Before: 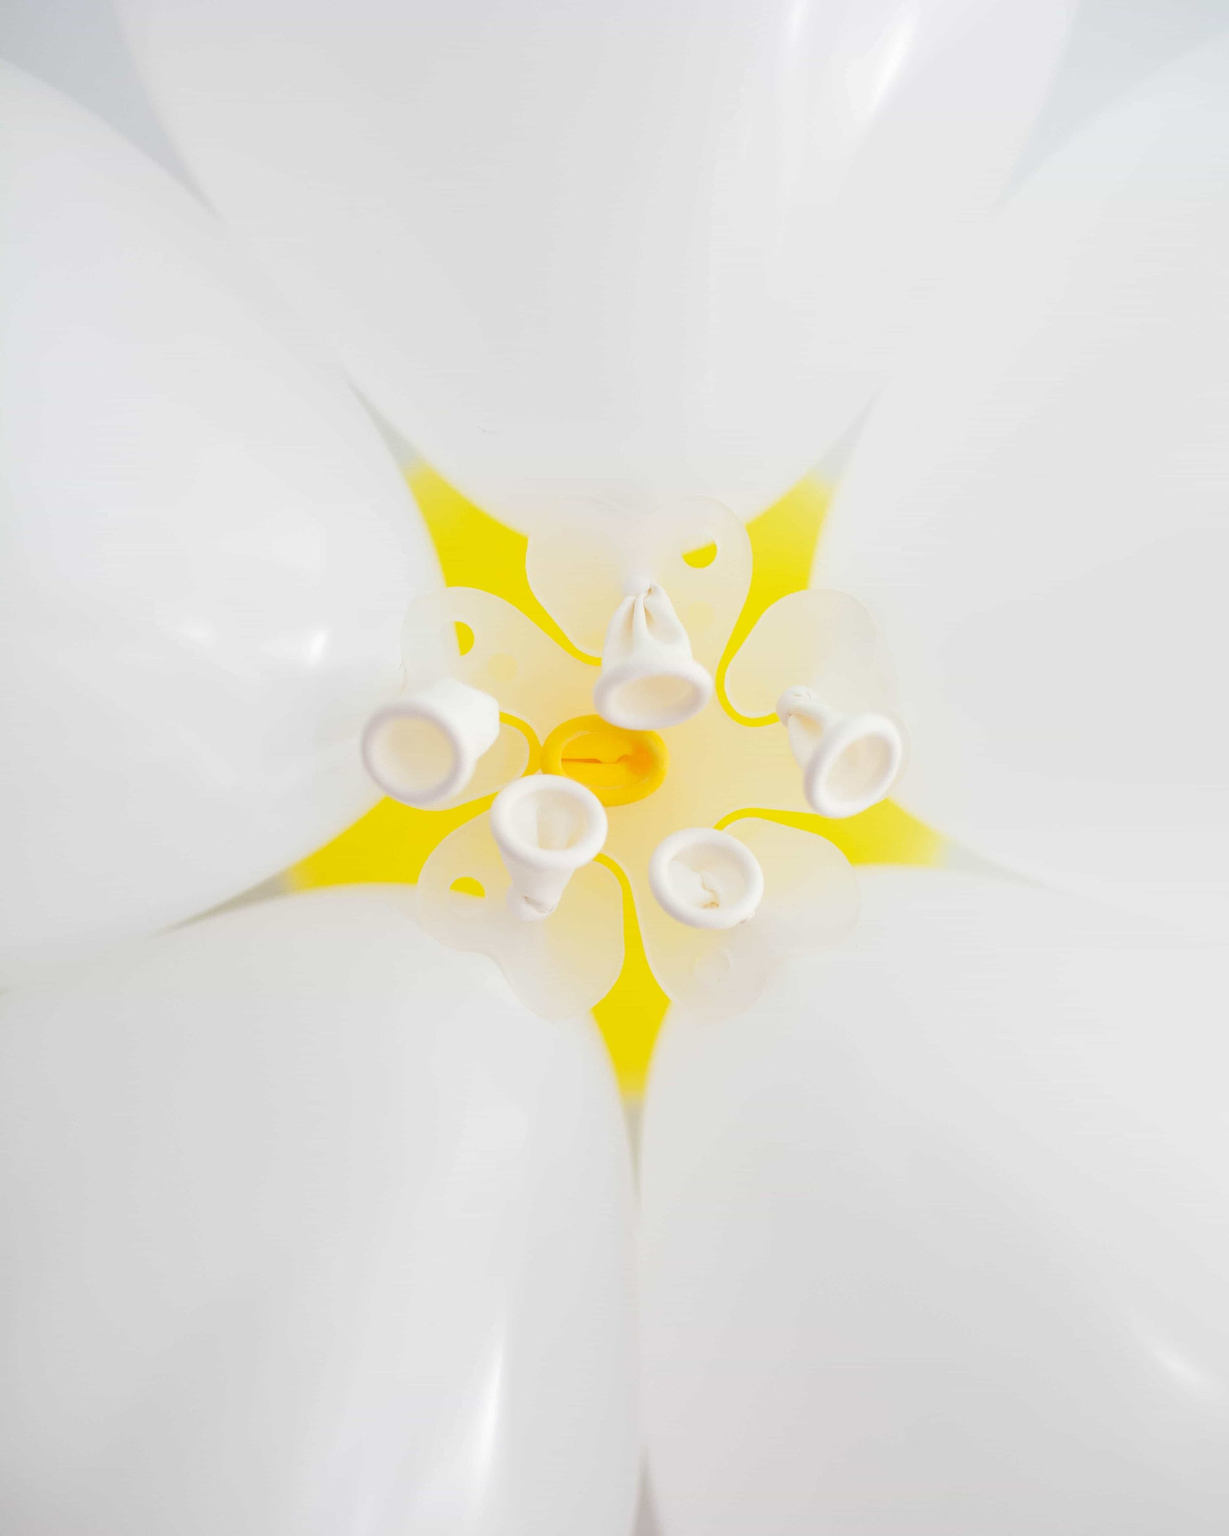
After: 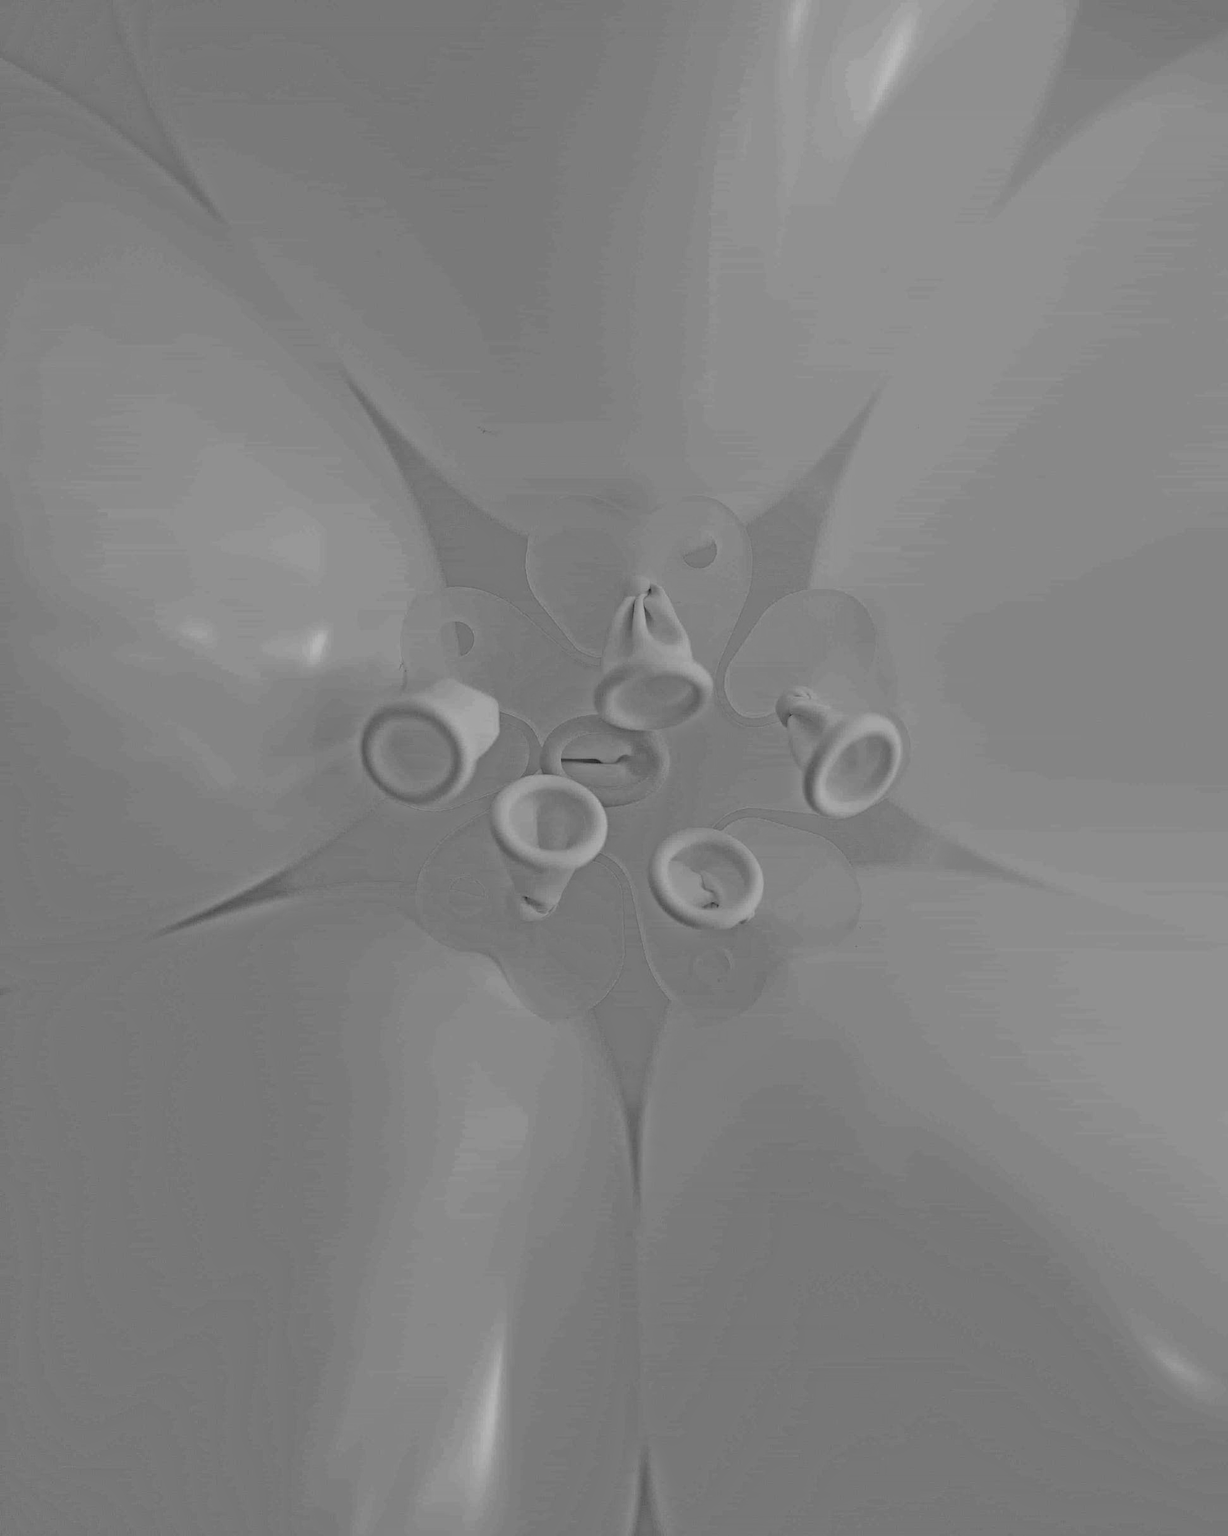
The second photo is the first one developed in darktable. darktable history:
exposure: black level correction 0, exposure 0.5 EV, compensate highlight preservation false
highpass: sharpness 49.79%, contrast boost 49.79%
